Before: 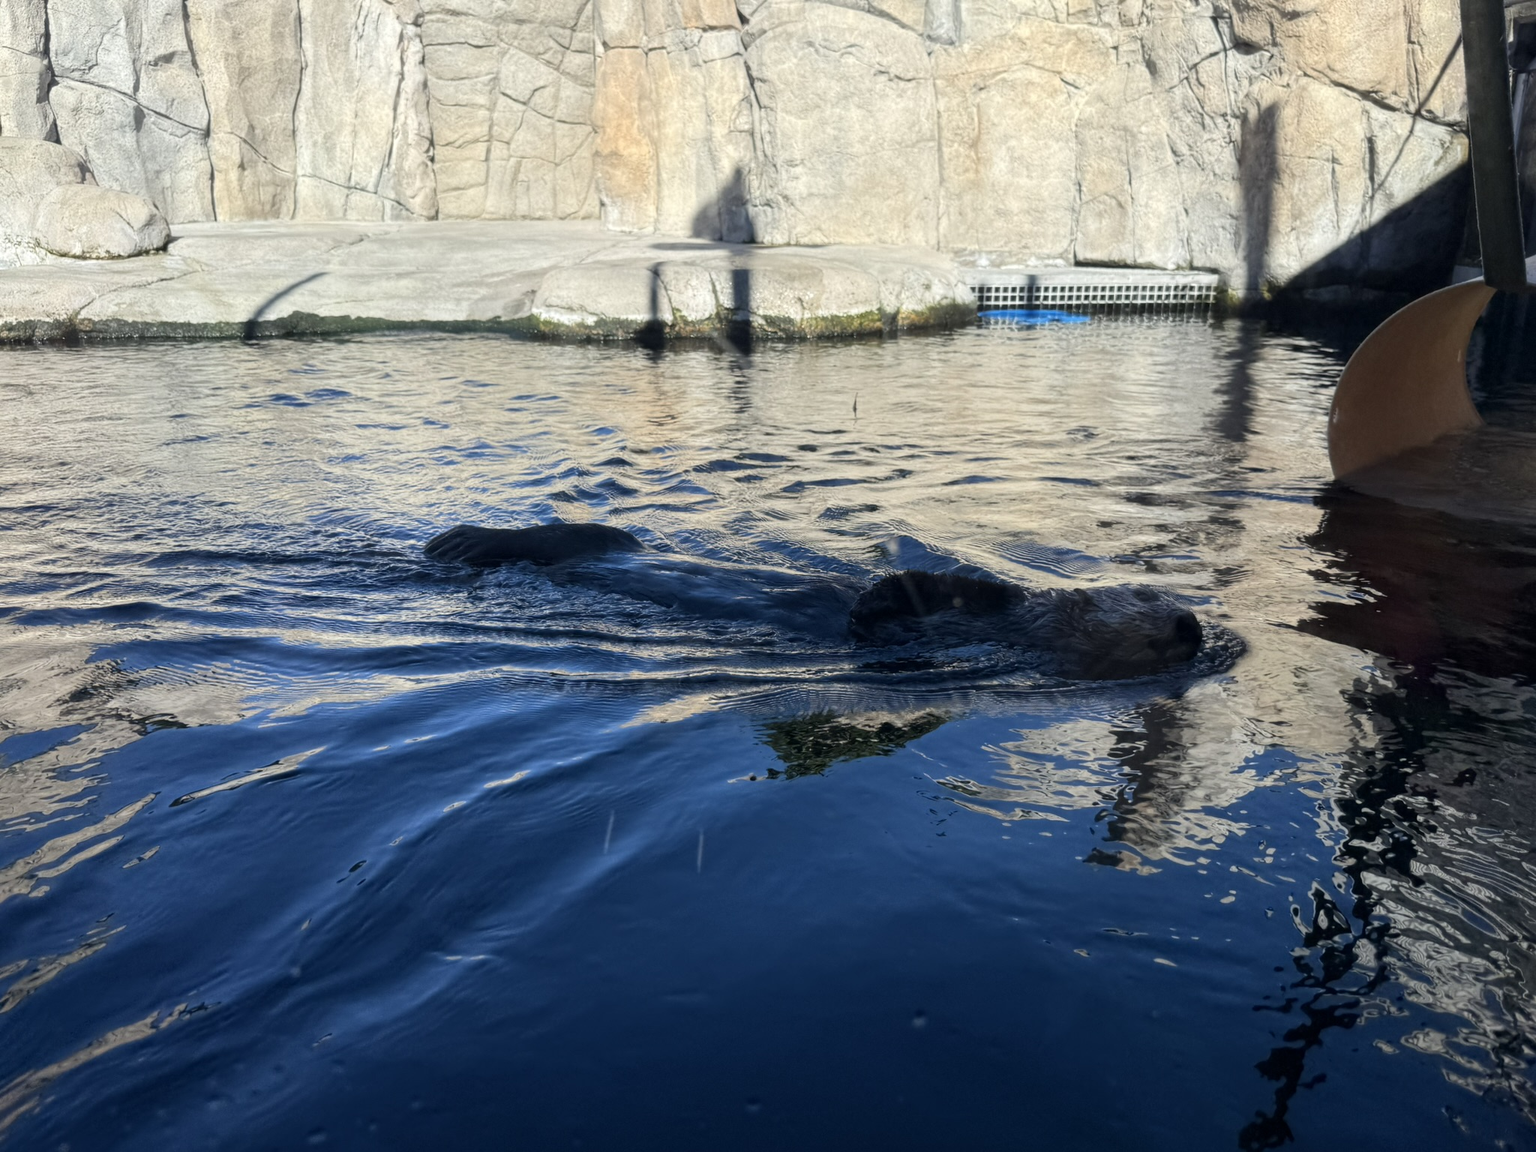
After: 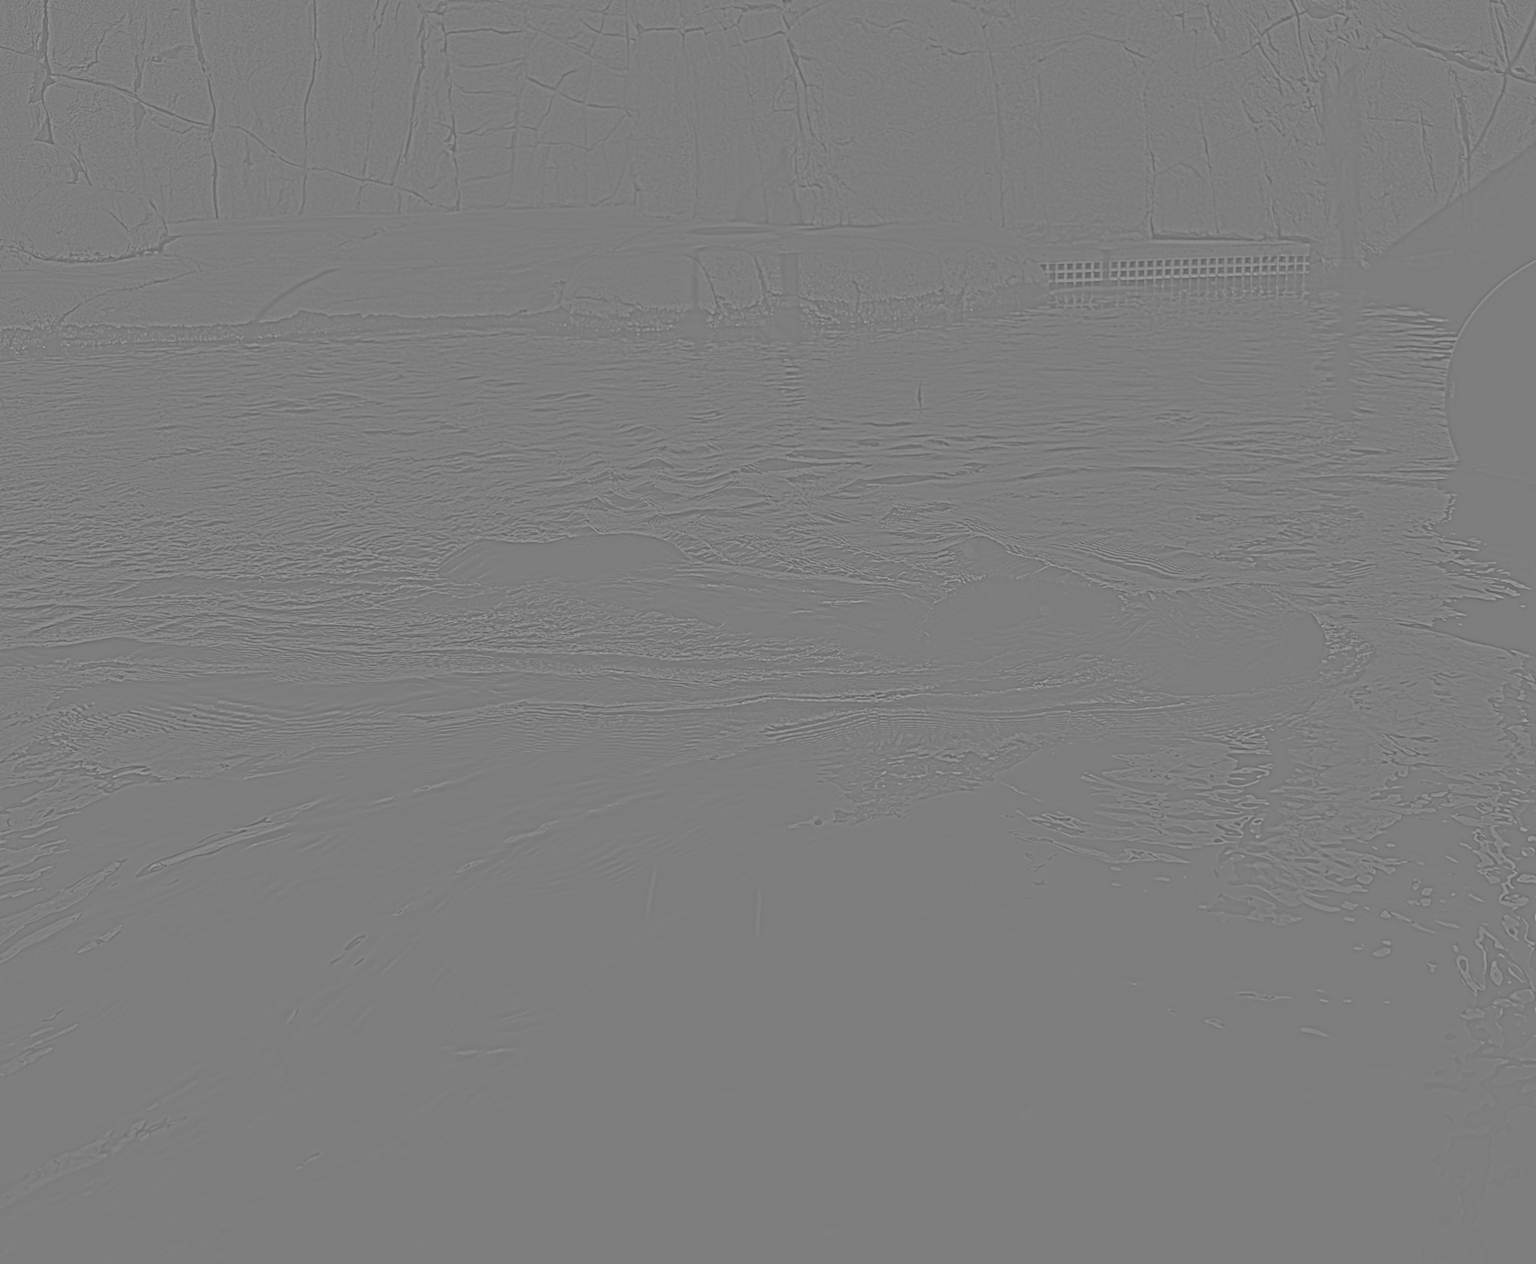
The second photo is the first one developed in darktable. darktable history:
levels: levels [0.055, 0.477, 0.9]
rotate and perspective: rotation -1.68°, lens shift (vertical) -0.146, crop left 0.049, crop right 0.912, crop top 0.032, crop bottom 0.96
crop and rotate: right 5.167%
highpass: sharpness 5.84%, contrast boost 8.44%
